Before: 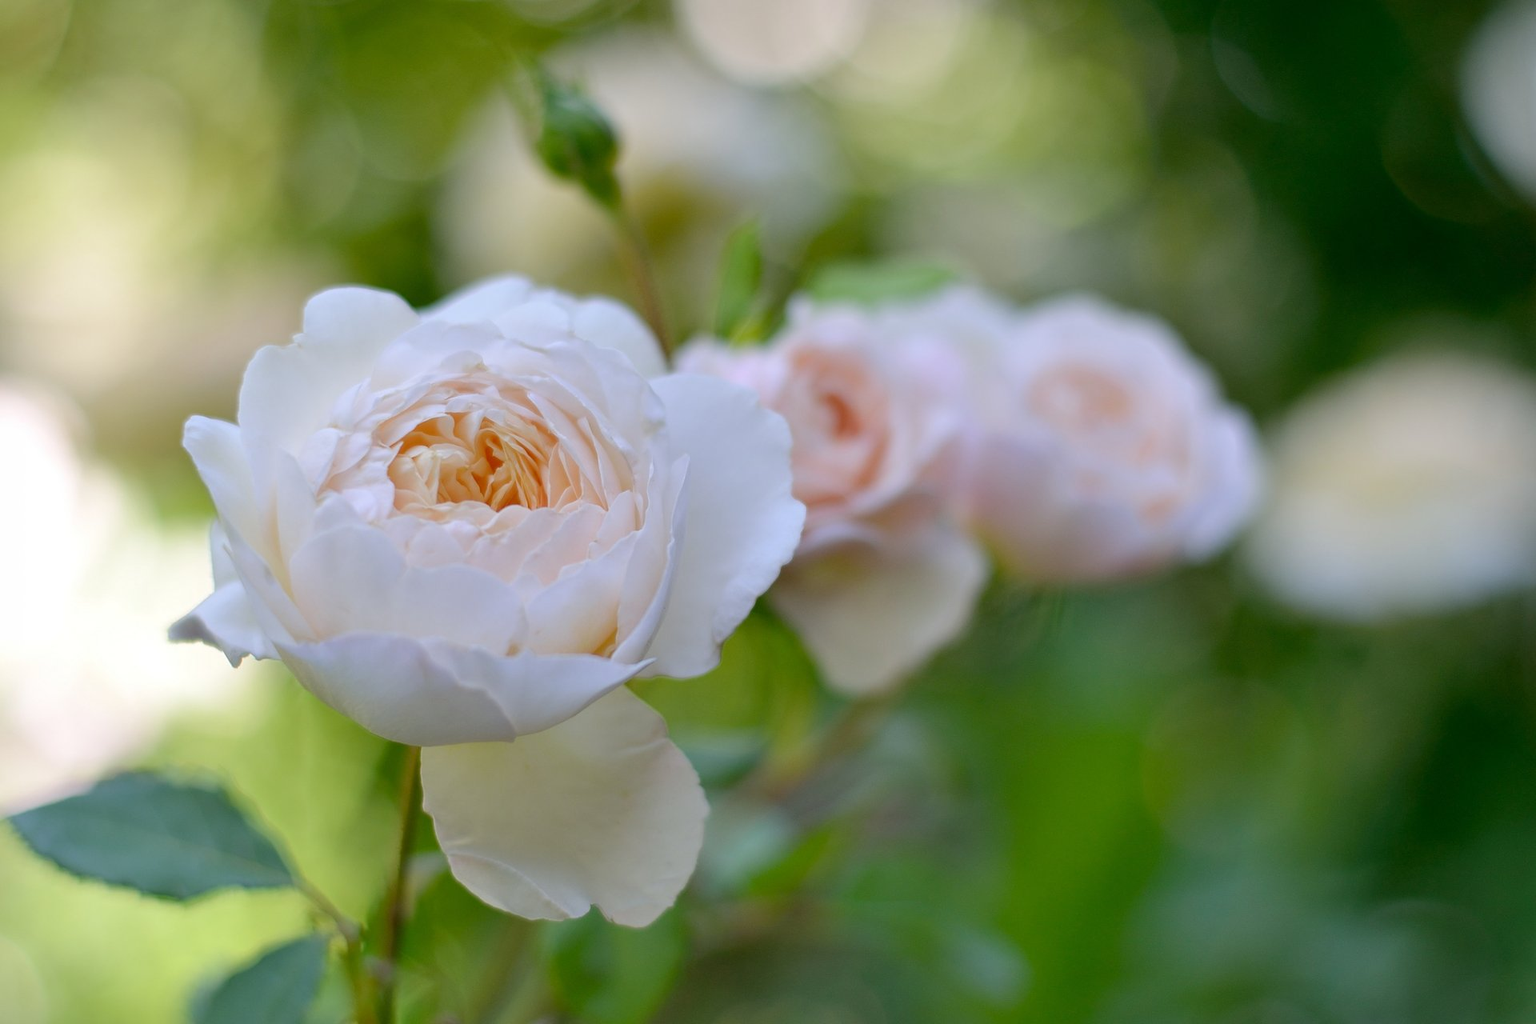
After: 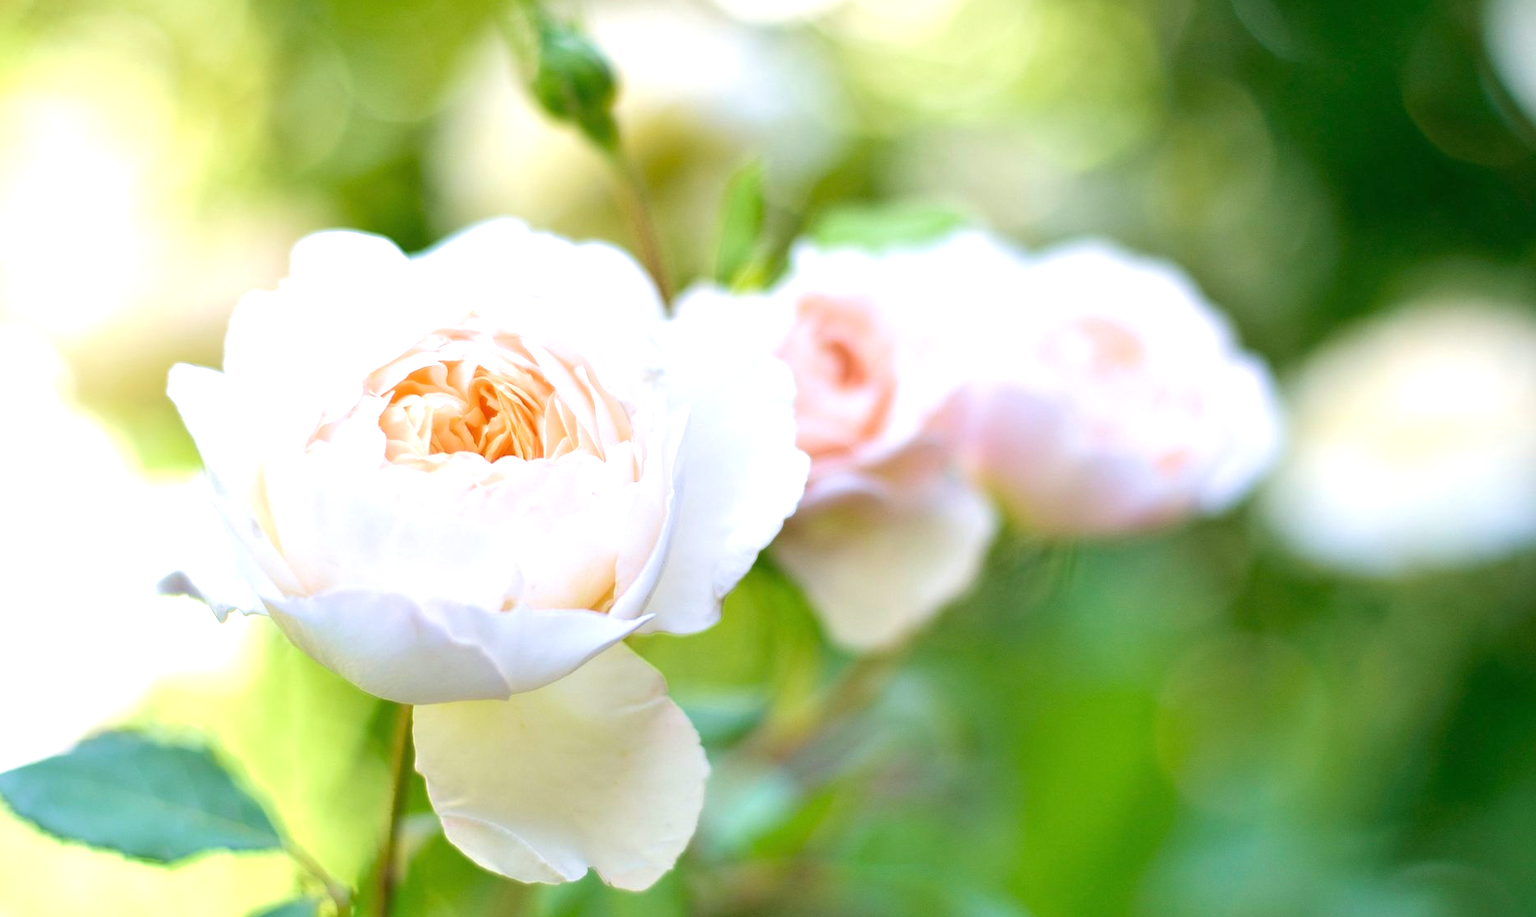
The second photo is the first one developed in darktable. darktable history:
crop: left 1.319%, top 6.136%, right 1.547%, bottom 6.799%
exposure: black level correction 0, exposure 1.2 EV, compensate highlight preservation false
velvia: on, module defaults
